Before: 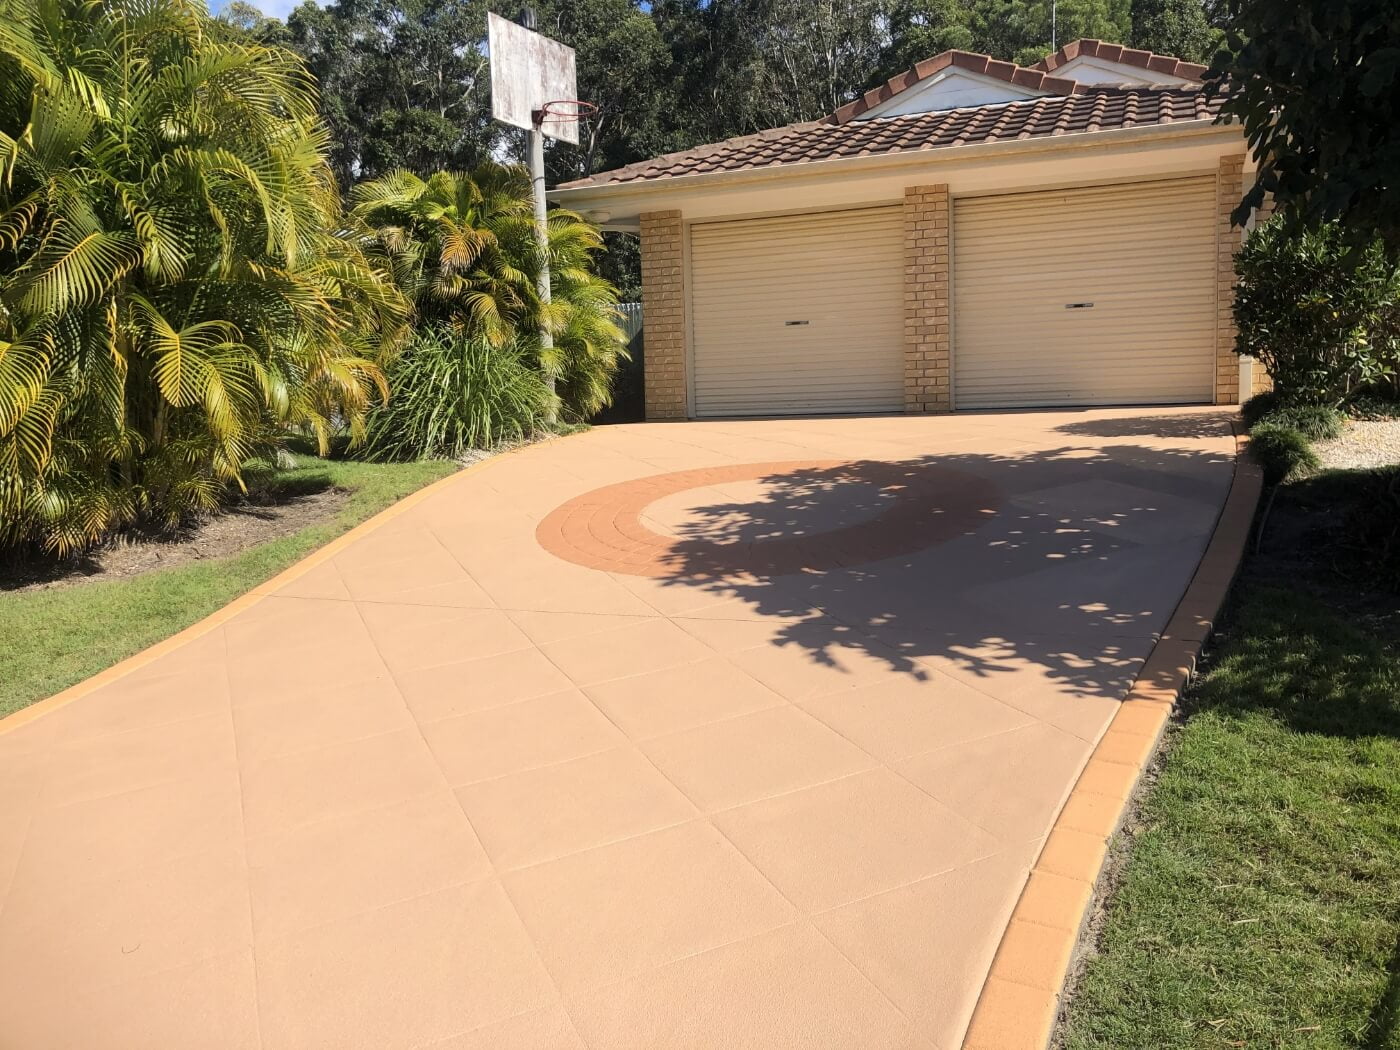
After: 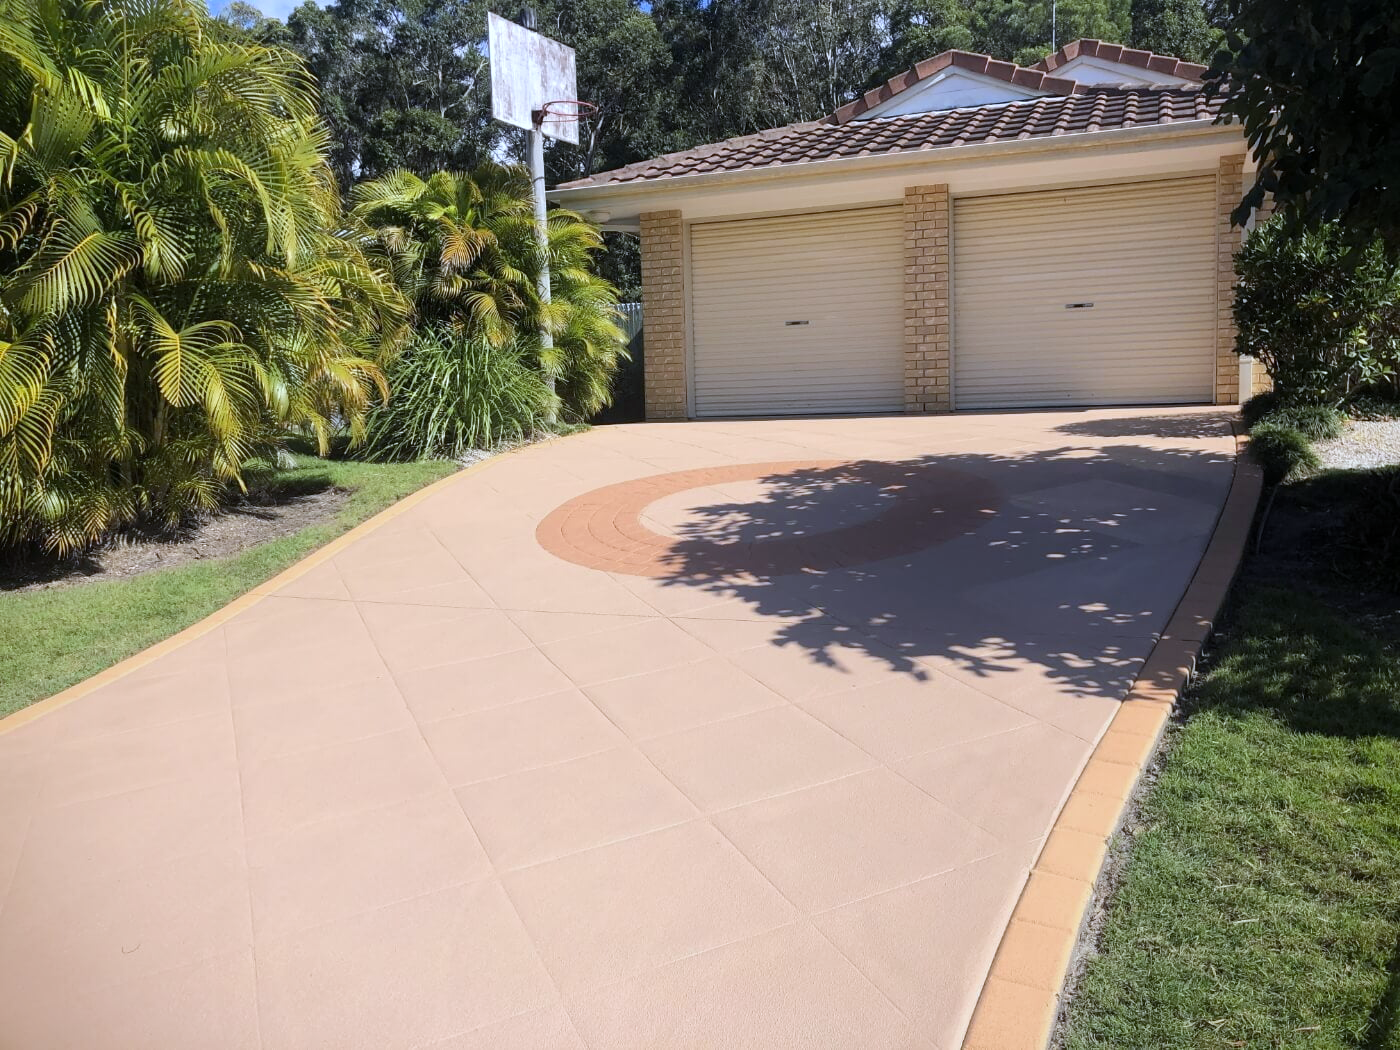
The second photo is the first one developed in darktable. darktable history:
vignetting: brightness -0.233, saturation 0.141
white balance: red 0.948, green 1.02, blue 1.176
